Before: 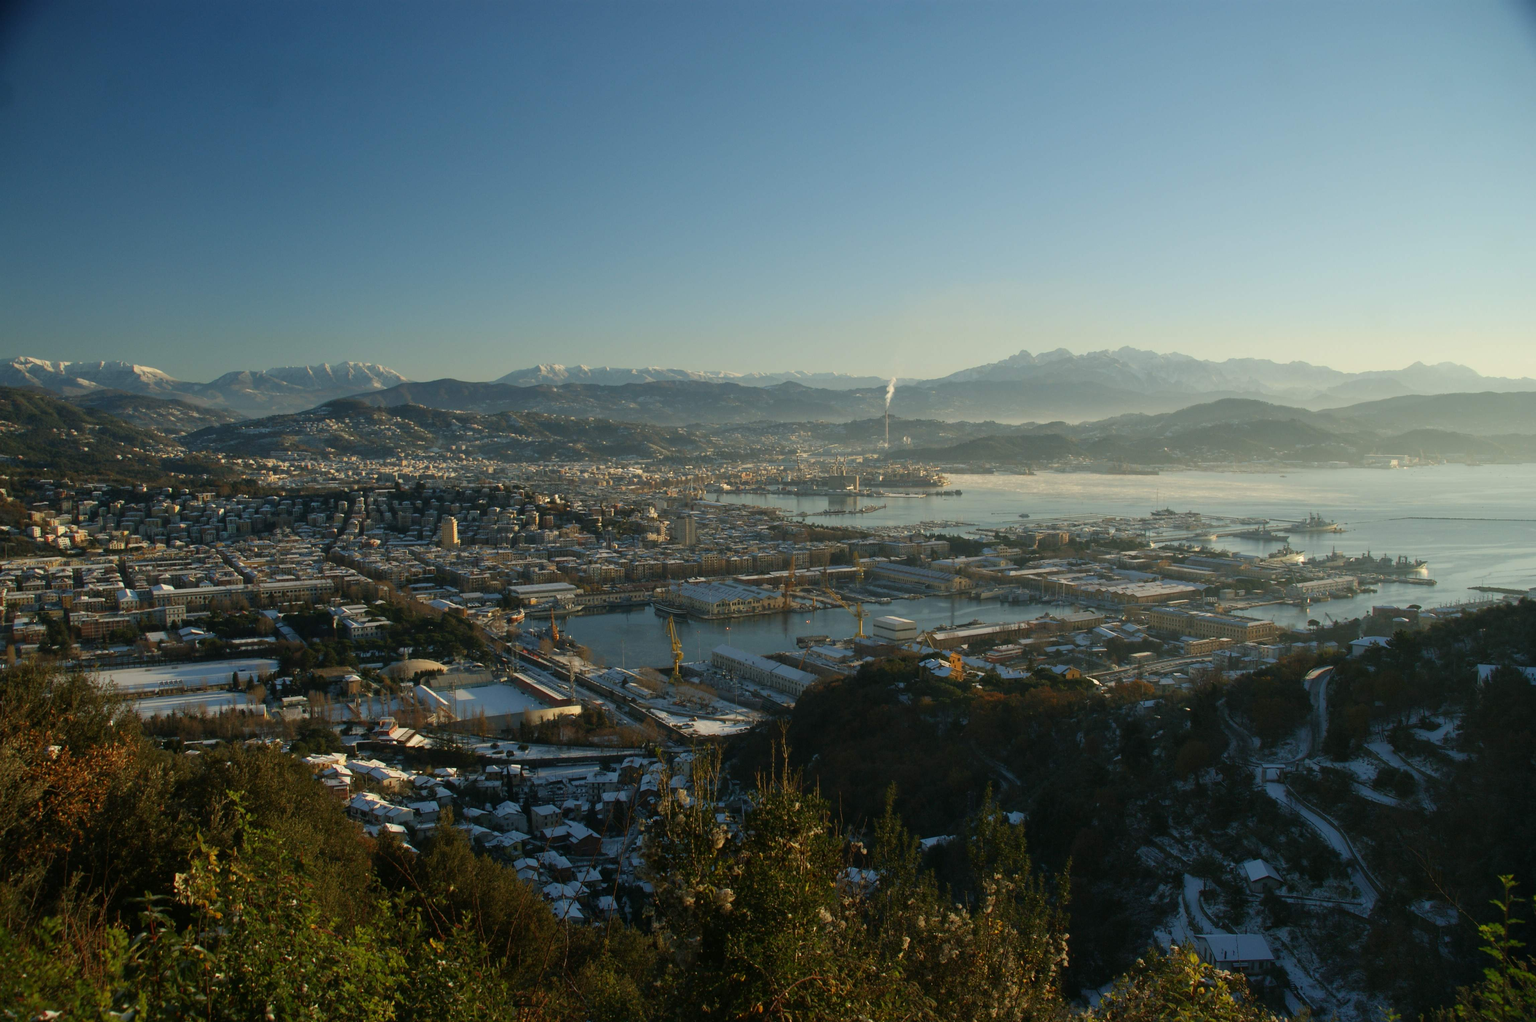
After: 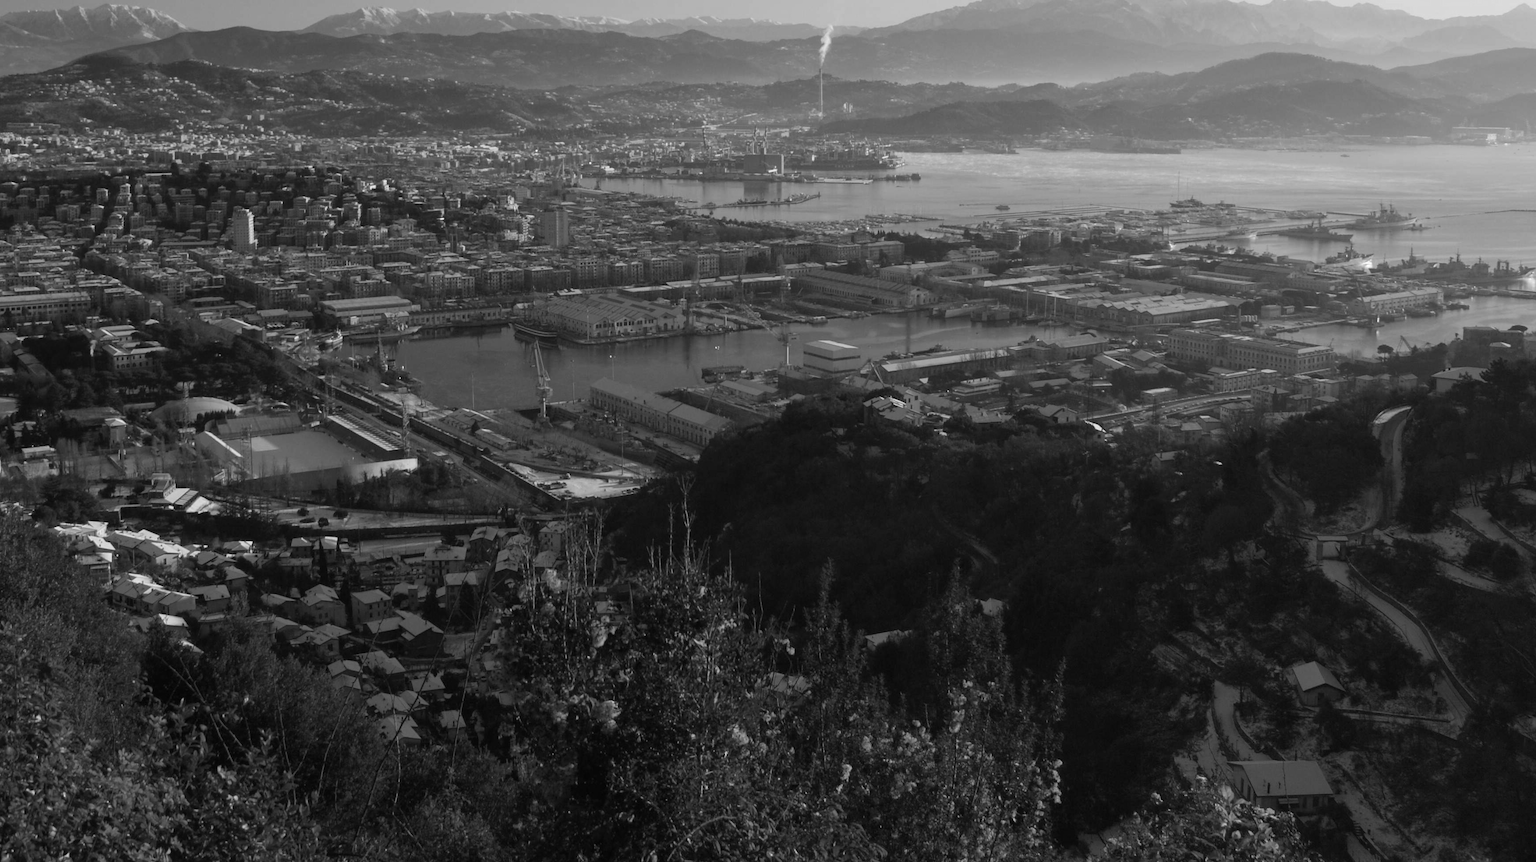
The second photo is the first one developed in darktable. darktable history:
monochrome: on, module defaults
crop and rotate: left 17.299%, top 35.115%, right 7.015%, bottom 1.024%
